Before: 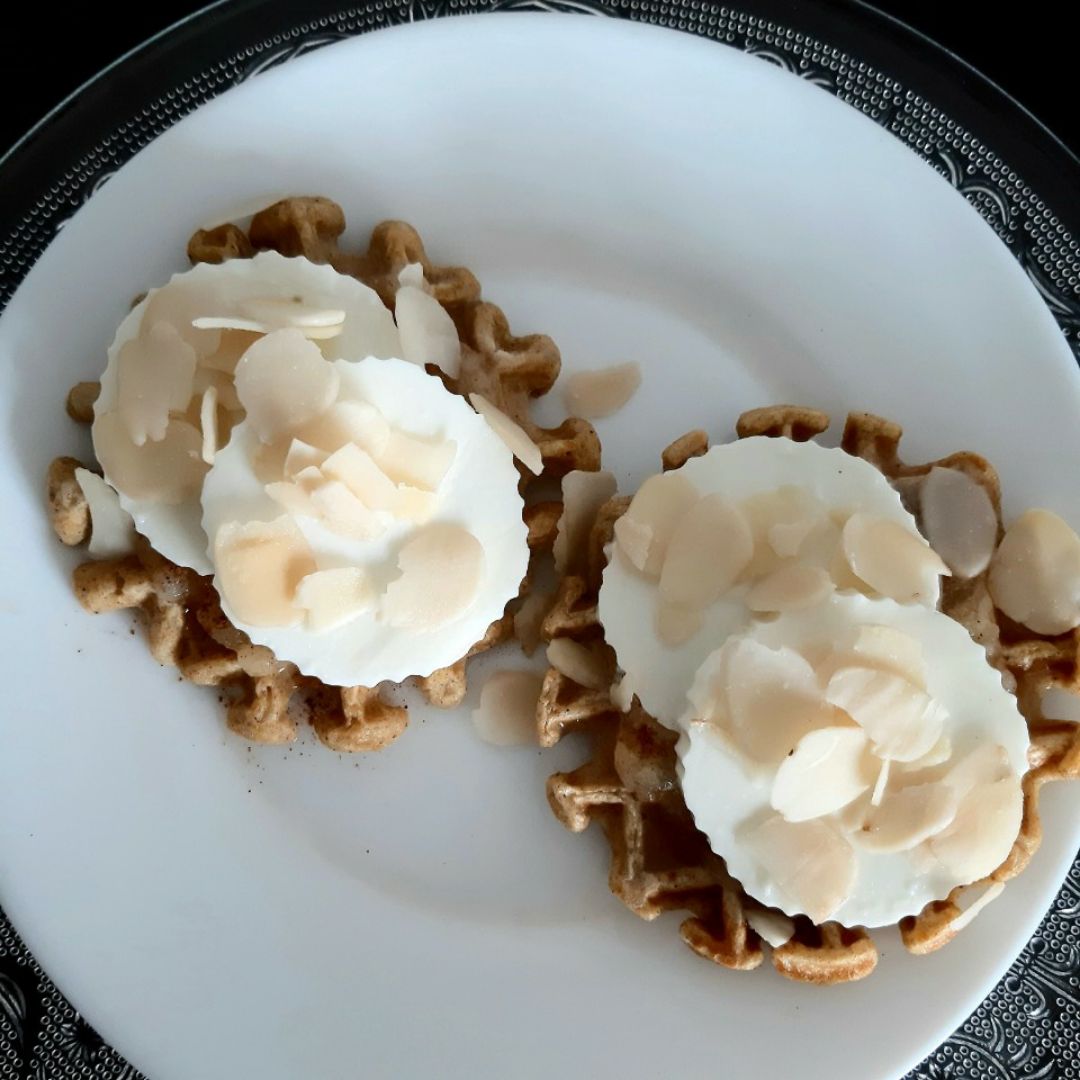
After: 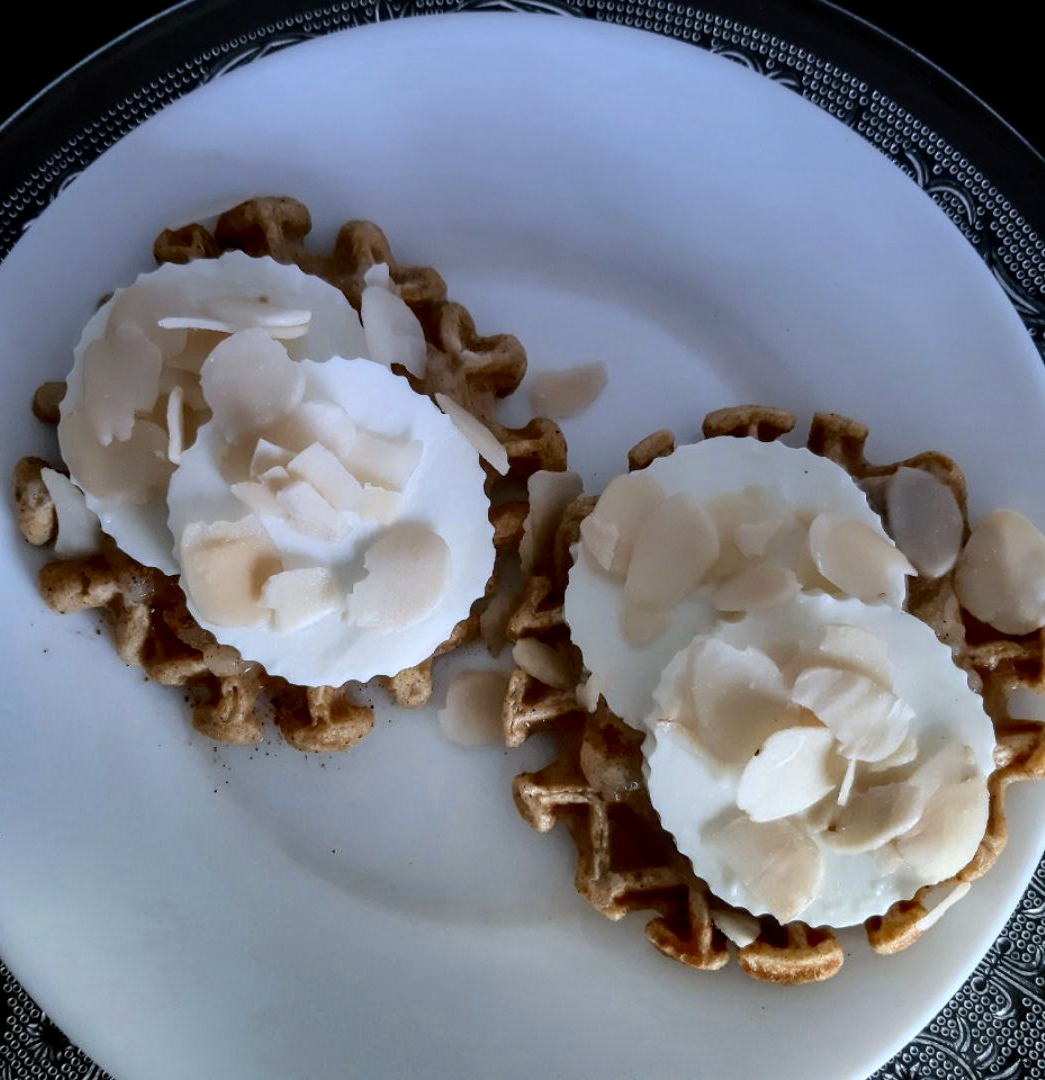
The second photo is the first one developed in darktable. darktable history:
graduated density: hue 238.83°, saturation 50%
local contrast: detail 130%
crop and rotate: left 3.238%
white balance: red 0.974, blue 1.044
shadows and highlights: shadows 20.91, highlights -82.73, soften with gaussian
